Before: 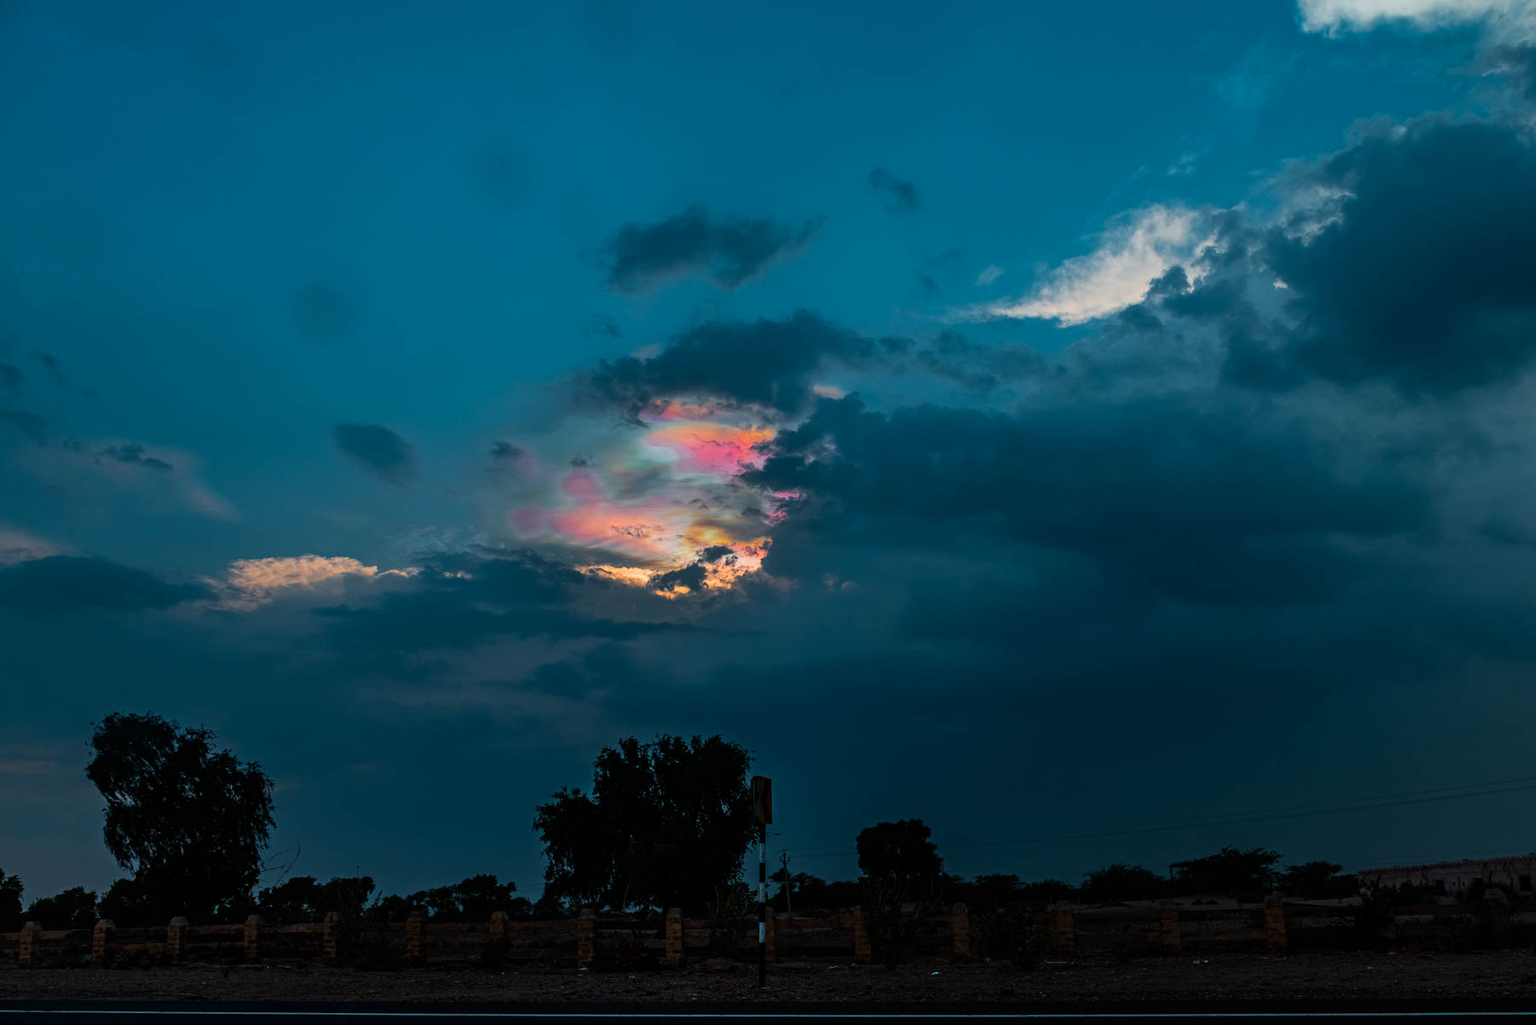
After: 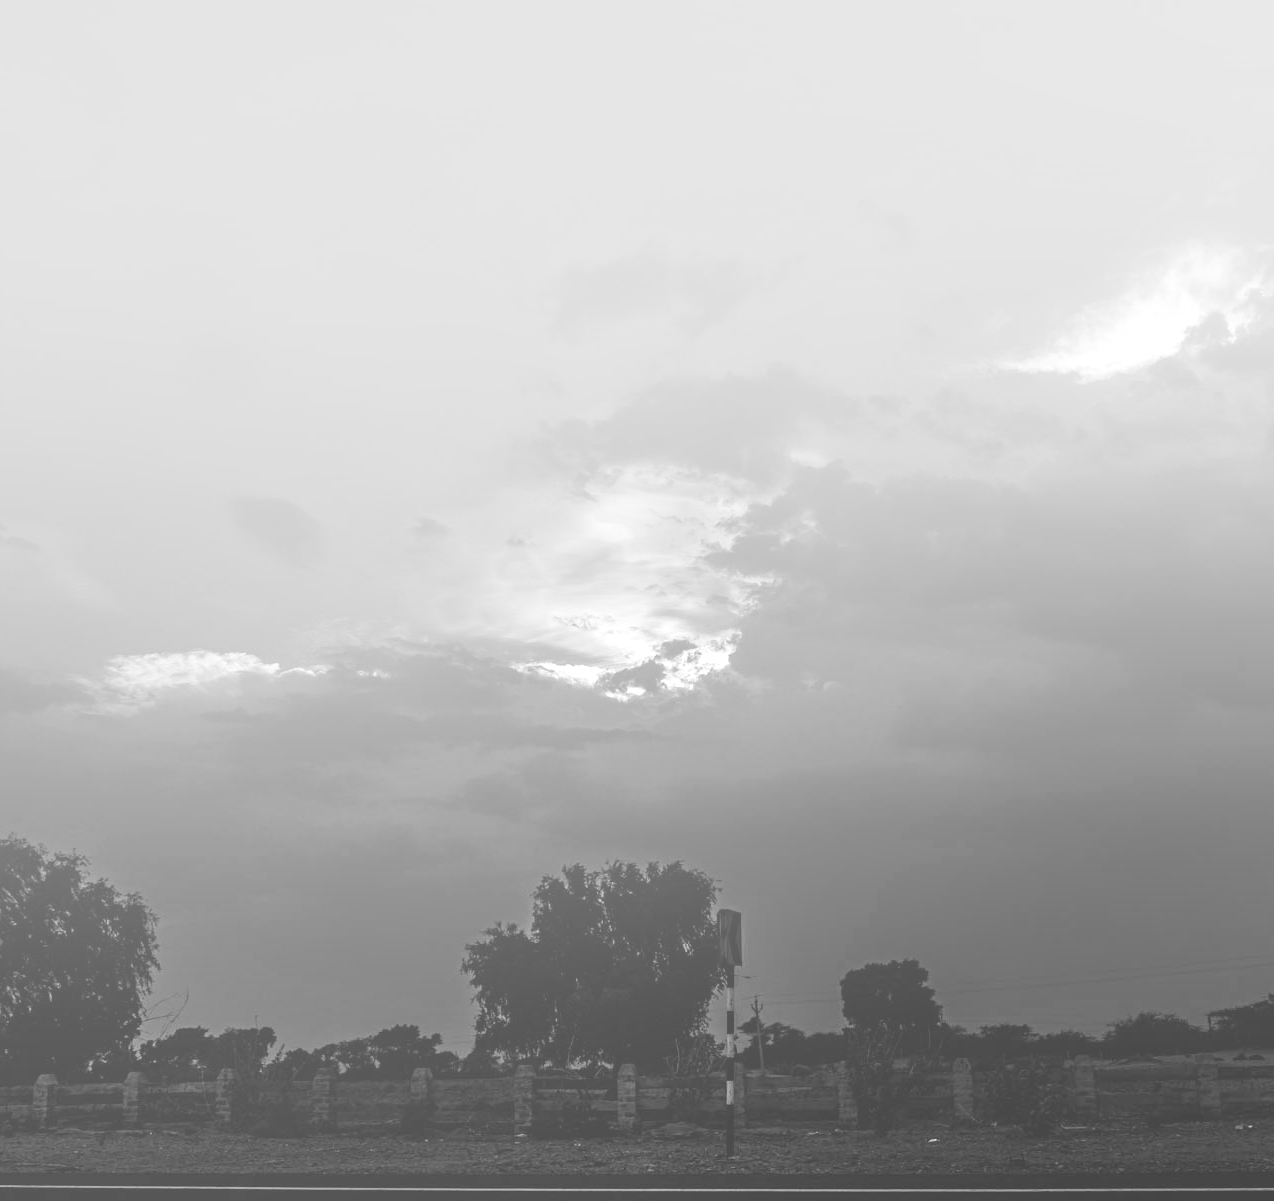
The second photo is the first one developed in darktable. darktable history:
bloom: size 70%, threshold 25%, strength 70%
crop and rotate: left 9.061%, right 20.142%
exposure: black level correction 0, exposure 1.2 EV, compensate highlight preservation false
monochrome: a -4.13, b 5.16, size 1
